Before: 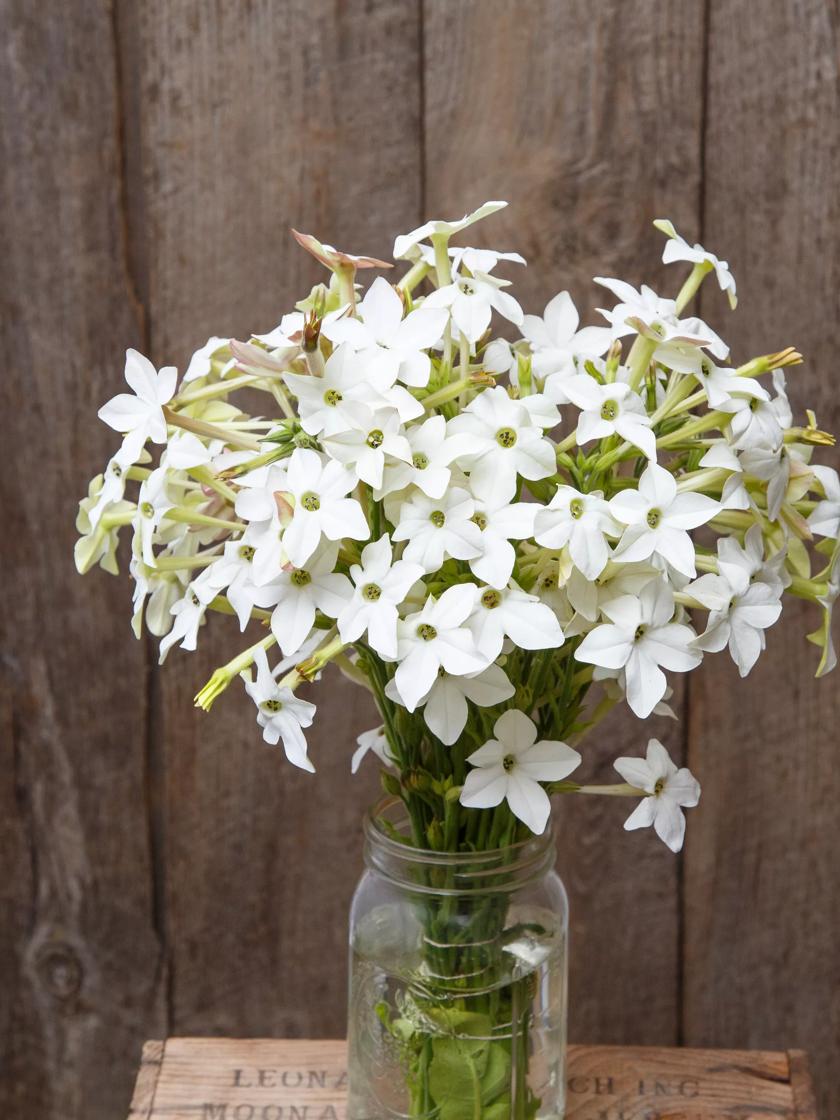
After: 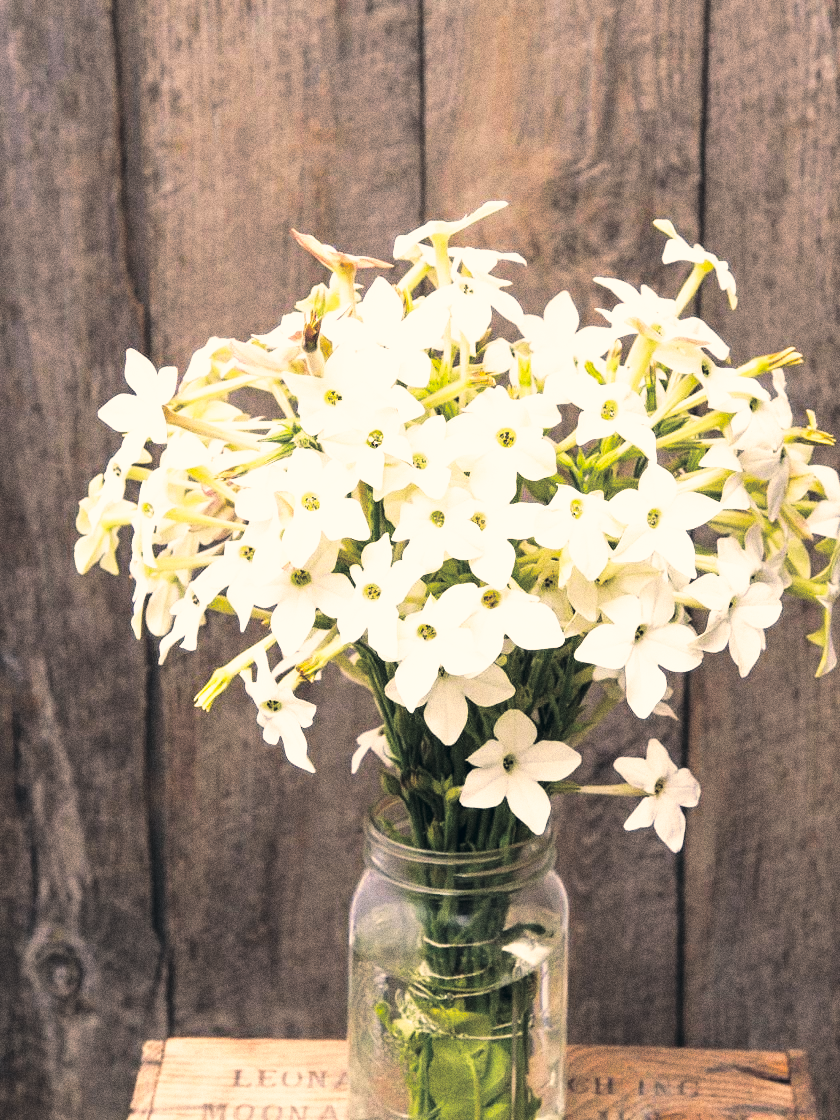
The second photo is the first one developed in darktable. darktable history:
grain: coarseness 0.09 ISO, strength 40%
base curve: curves: ch0 [(0, 0) (0.026, 0.03) (0.109, 0.232) (0.351, 0.748) (0.669, 0.968) (1, 1)], preserve colors none
split-toning: shadows › hue 43.2°, shadows › saturation 0, highlights › hue 50.4°, highlights › saturation 1
color correction: highlights a* 10.32, highlights b* 14.66, shadows a* -9.59, shadows b* -15.02
